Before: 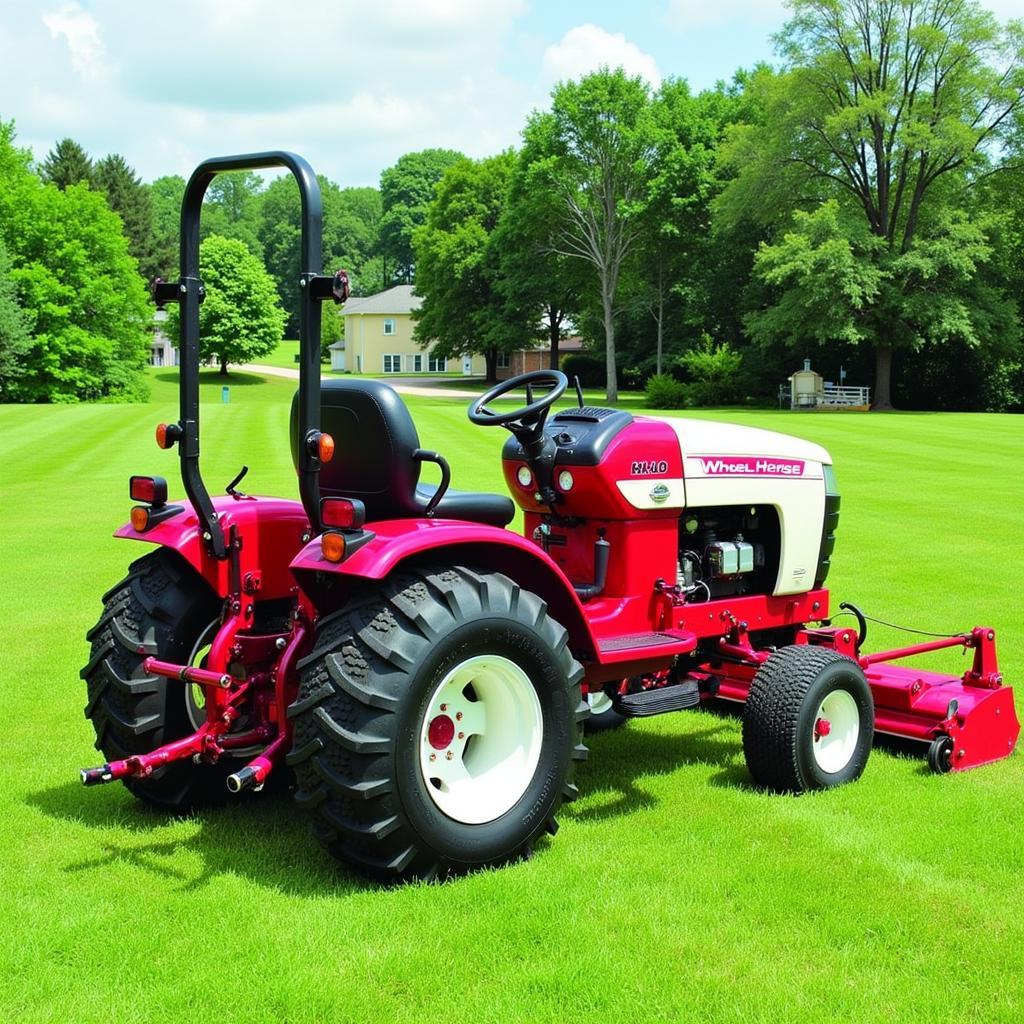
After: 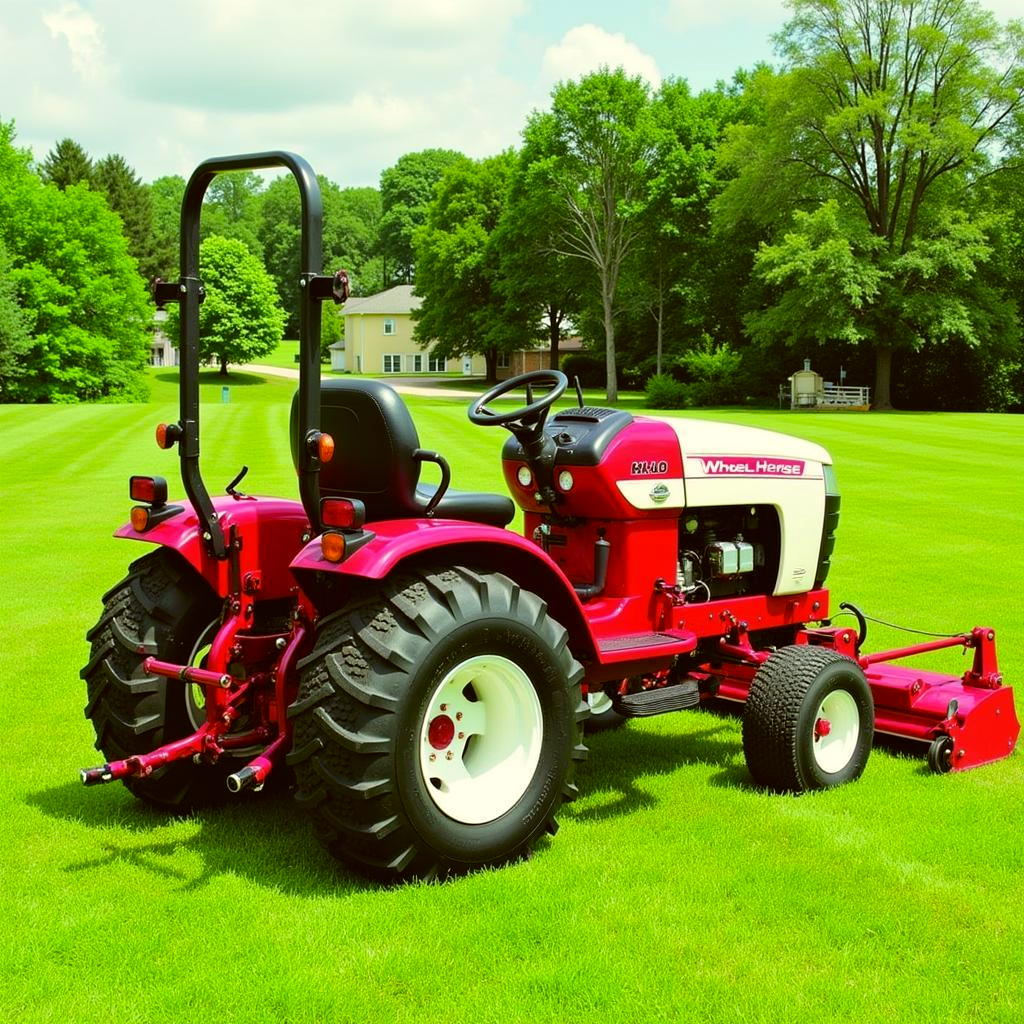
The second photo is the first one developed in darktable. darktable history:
color correction: highlights a* -1.57, highlights b* 10.36, shadows a* 0.899, shadows b* 19.06
